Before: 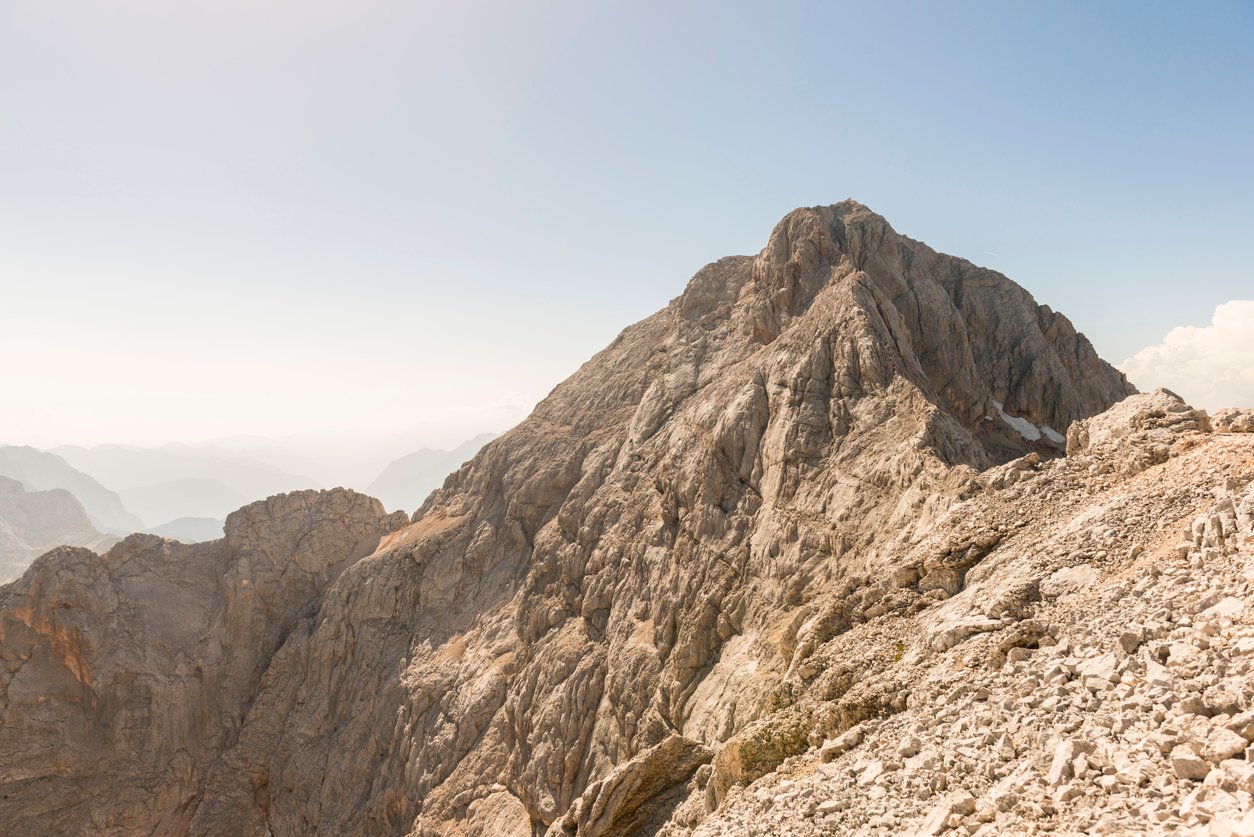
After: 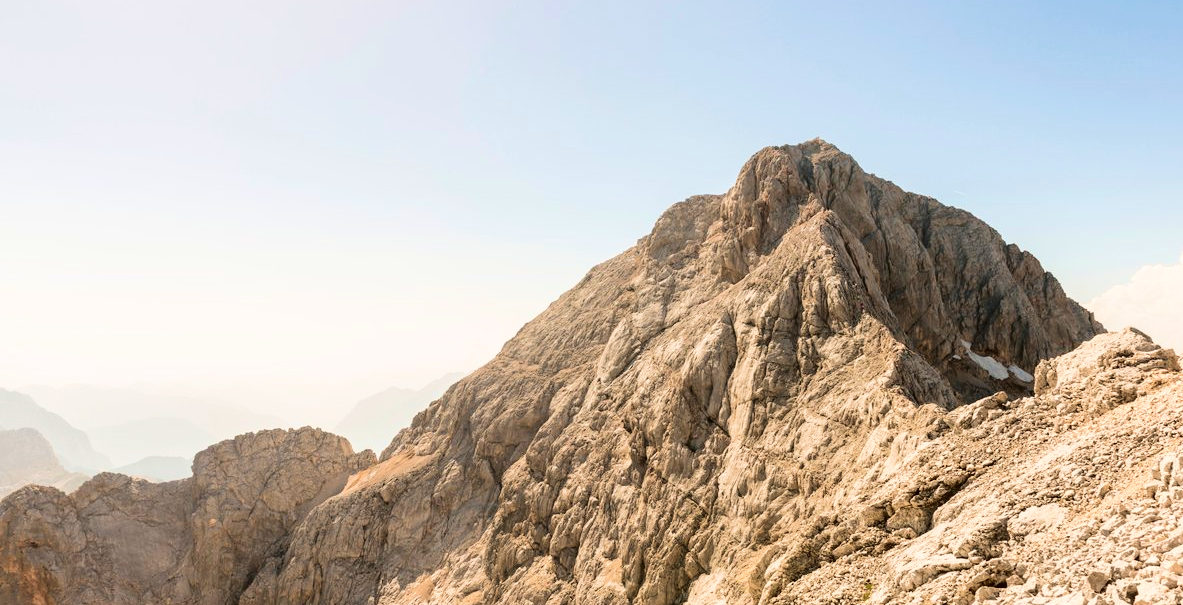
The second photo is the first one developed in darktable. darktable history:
exposure: exposure -0.04 EV, compensate exposure bias true, compensate highlight preservation false
crop: left 2.601%, top 7.36%, right 3.003%, bottom 20.318%
tone curve: curves: ch0 [(0, 0) (0.003, 0.003) (0.011, 0.005) (0.025, 0.008) (0.044, 0.012) (0.069, 0.02) (0.1, 0.031) (0.136, 0.047) (0.177, 0.088) (0.224, 0.141) (0.277, 0.222) (0.335, 0.32) (0.399, 0.422) (0.468, 0.523) (0.543, 0.623) (0.623, 0.716) (0.709, 0.796) (0.801, 0.88) (0.898, 0.958) (1, 1)], color space Lab, independent channels, preserve colors none
velvia: strength 40.57%
